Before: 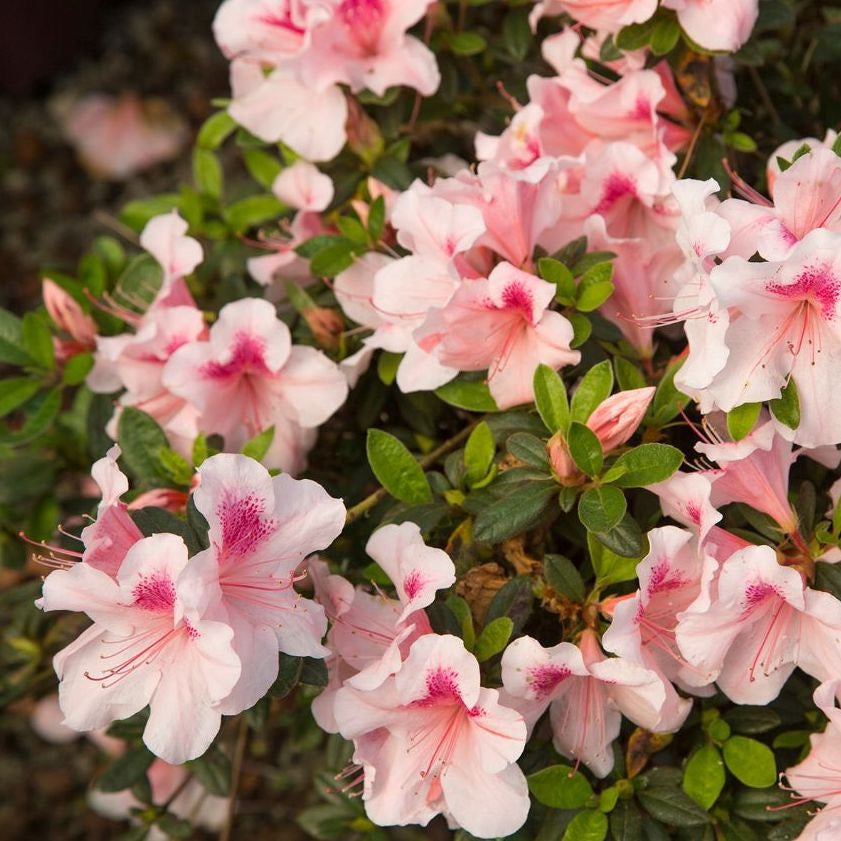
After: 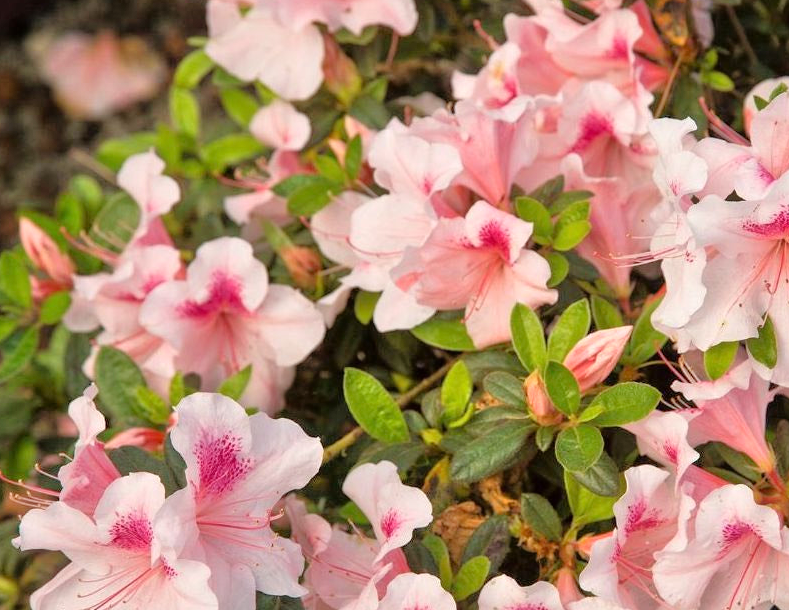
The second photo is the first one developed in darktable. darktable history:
crop: left 2.737%, top 7.287%, right 3.421%, bottom 20.179%
tone equalizer: -7 EV 0.15 EV, -6 EV 0.6 EV, -5 EV 1.15 EV, -4 EV 1.33 EV, -3 EV 1.15 EV, -2 EV 0.6 EV, -1 EV 0.15 EV, mask exposure compensation -0.5 EV
